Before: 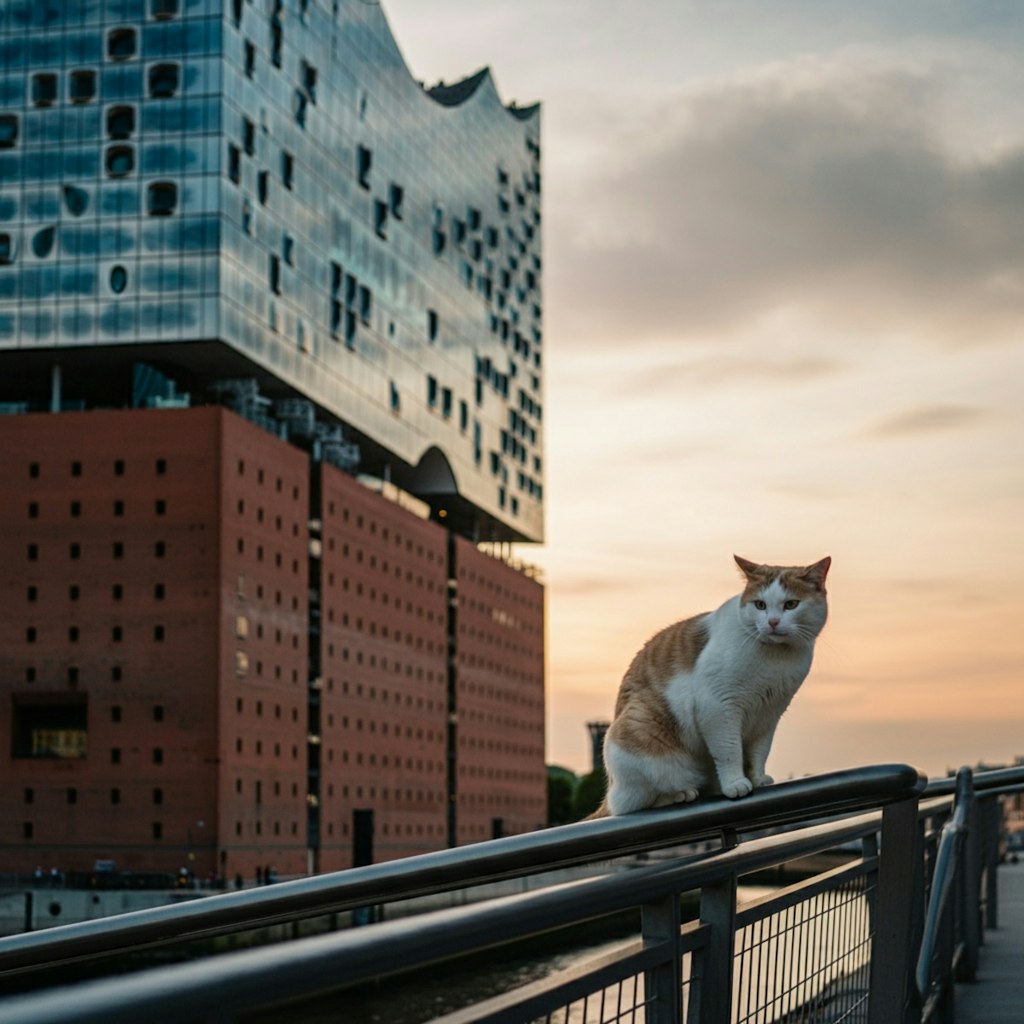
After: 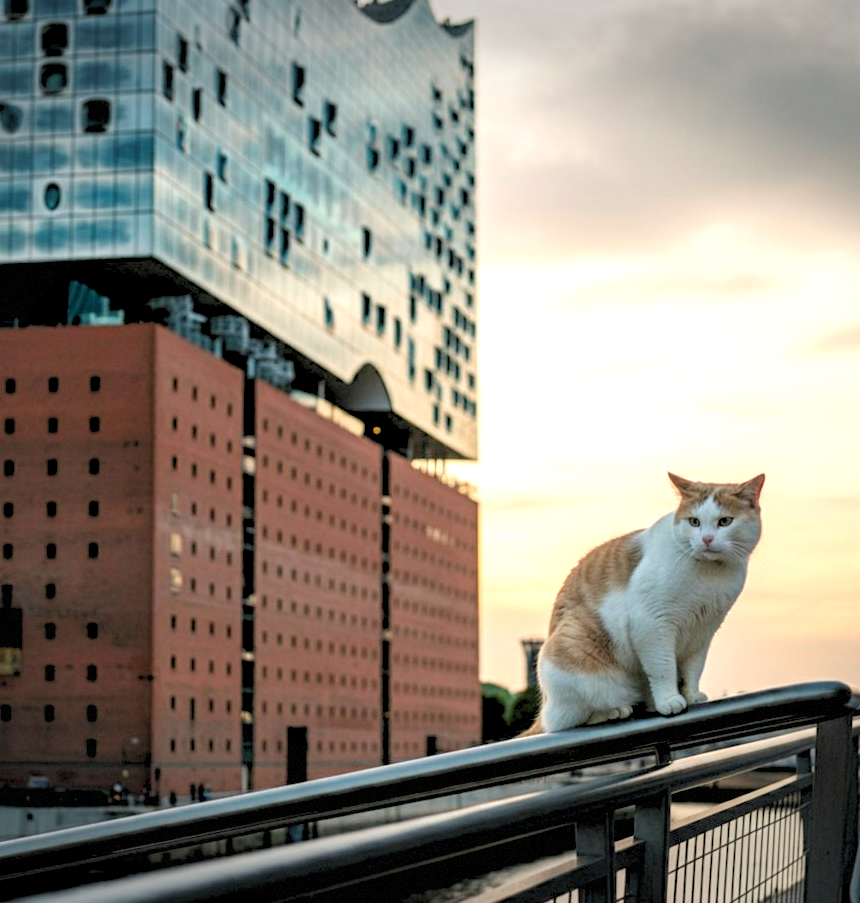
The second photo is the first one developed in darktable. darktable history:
crop: left 6.446%, top 8.188%, right 9.538%, bottom 3.548%
exposure: exposure 1 EV, compensate highlight preservation false
vignetting: fall-off start 100%, brightness -0.406, saturation -0.3, width/height ratio 1.324, dithering 8-bit output, unbound false
rgb levels: preserve colors sum RGB, levels [[0.038, 0.433, 0.934], [0, 0.5, 1], [0, 0.5, 1]]
